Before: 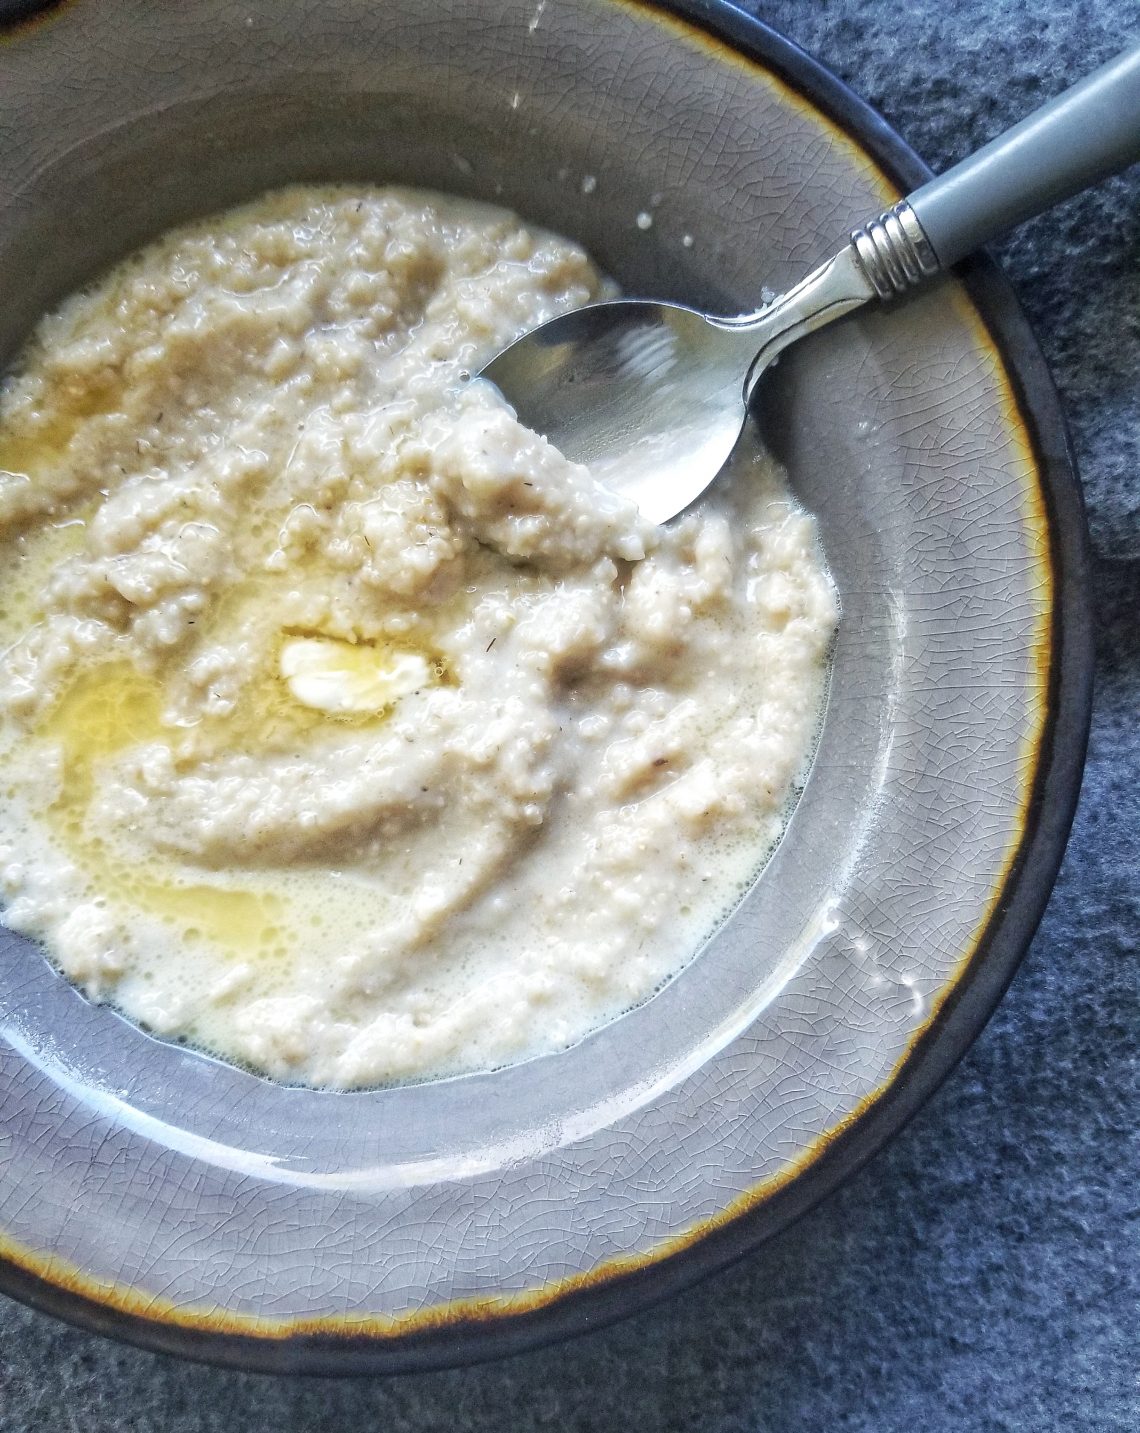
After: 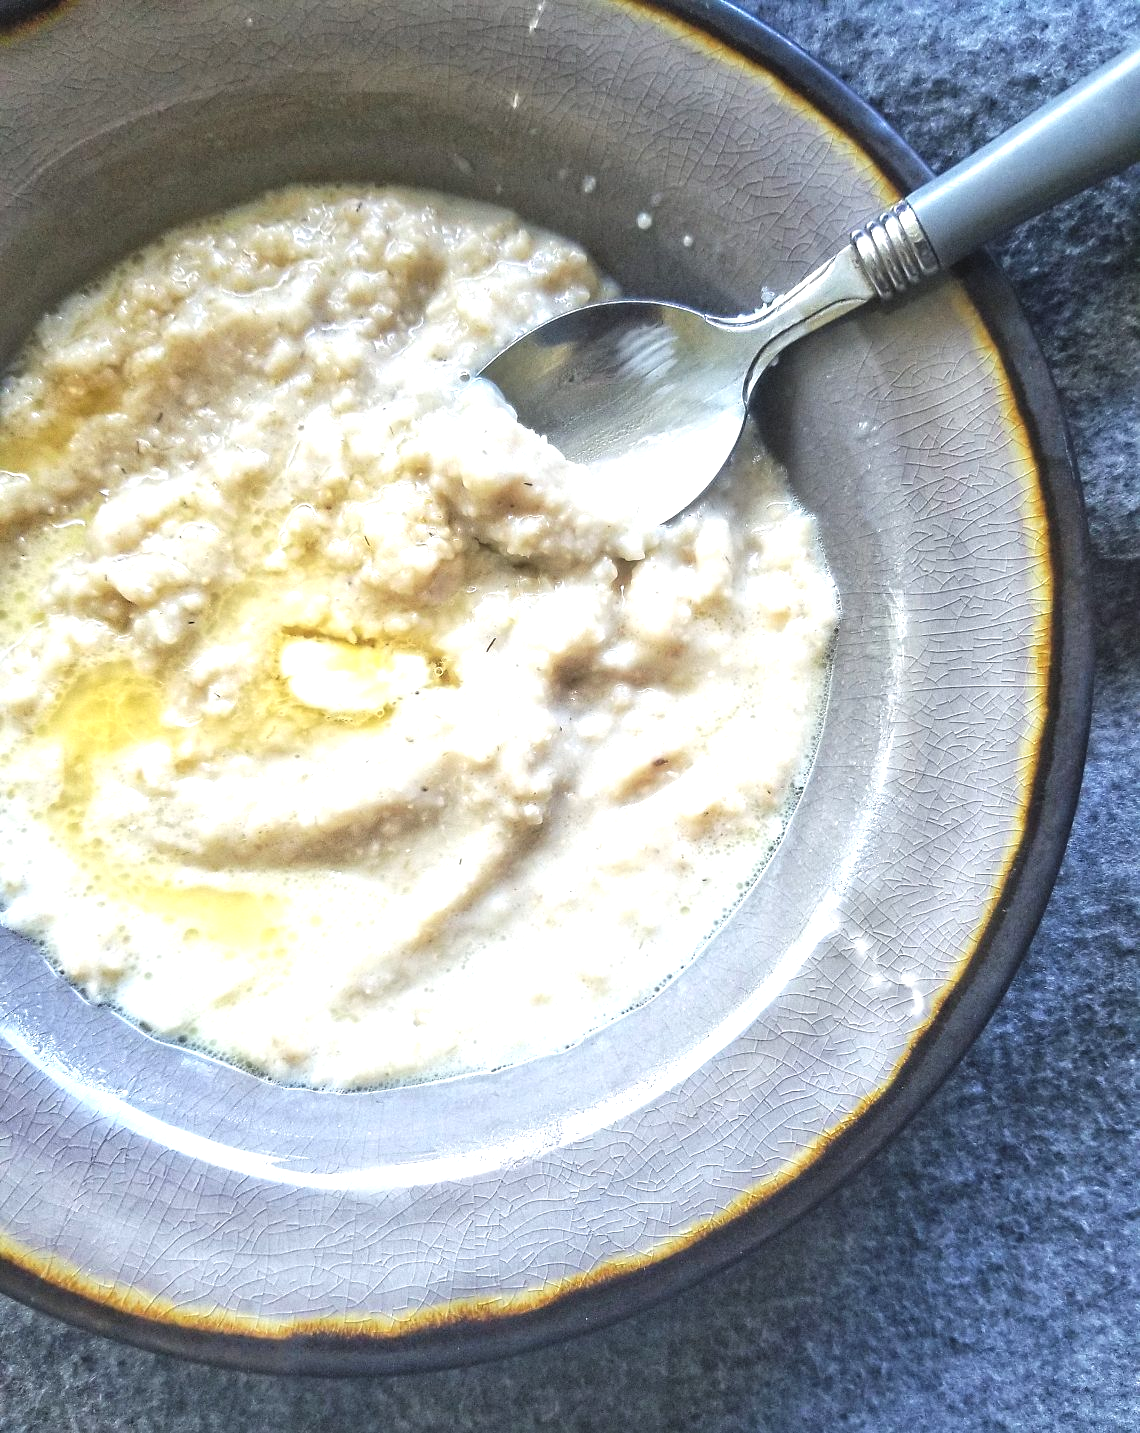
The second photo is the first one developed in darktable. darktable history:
exposure: black level correction -0.005, exposure 0.622 EV, compensate highlight preservation false
sharpen: amount 0.2
